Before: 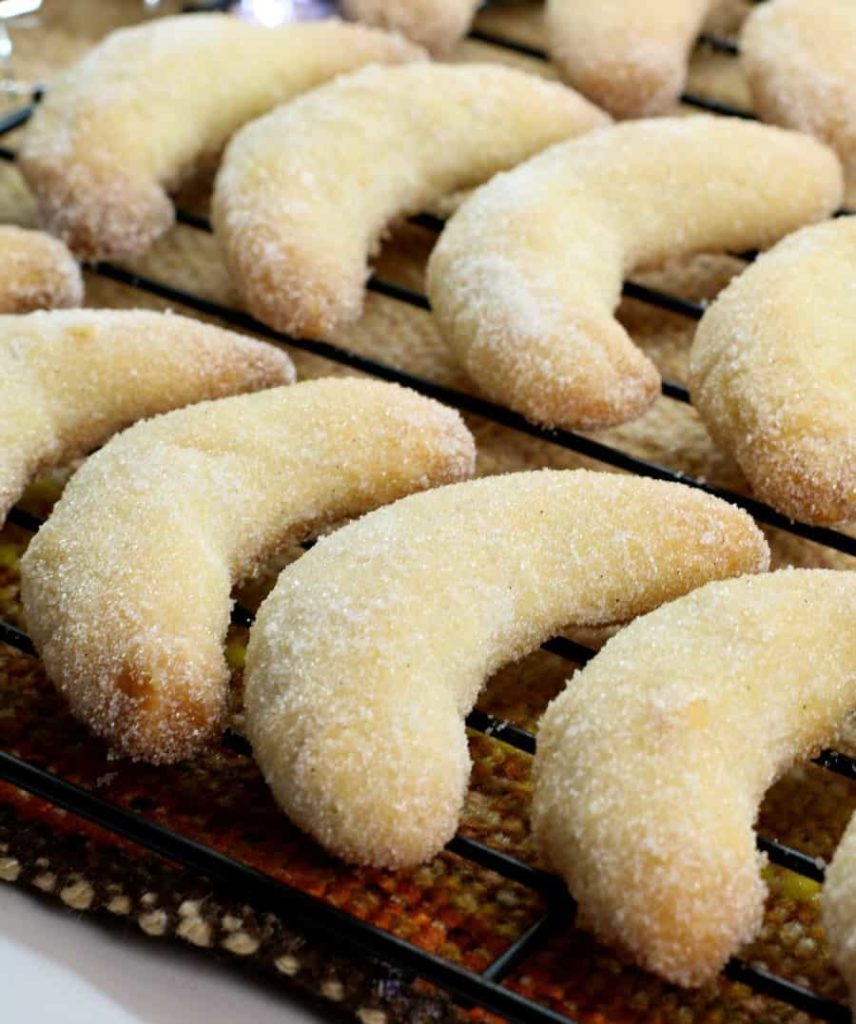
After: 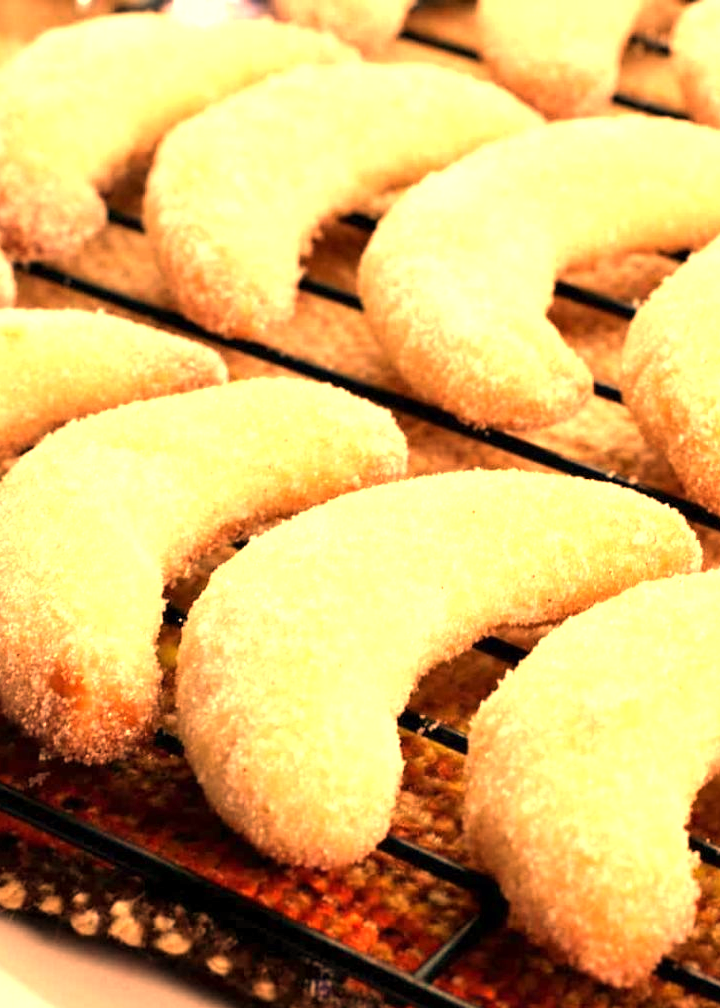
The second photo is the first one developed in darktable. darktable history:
crop: left 8.026%, right 7.374%
exposure: exposure 0.95 EV, compensate highlight preservation false
white balance: red 1.467, blue 0.684
